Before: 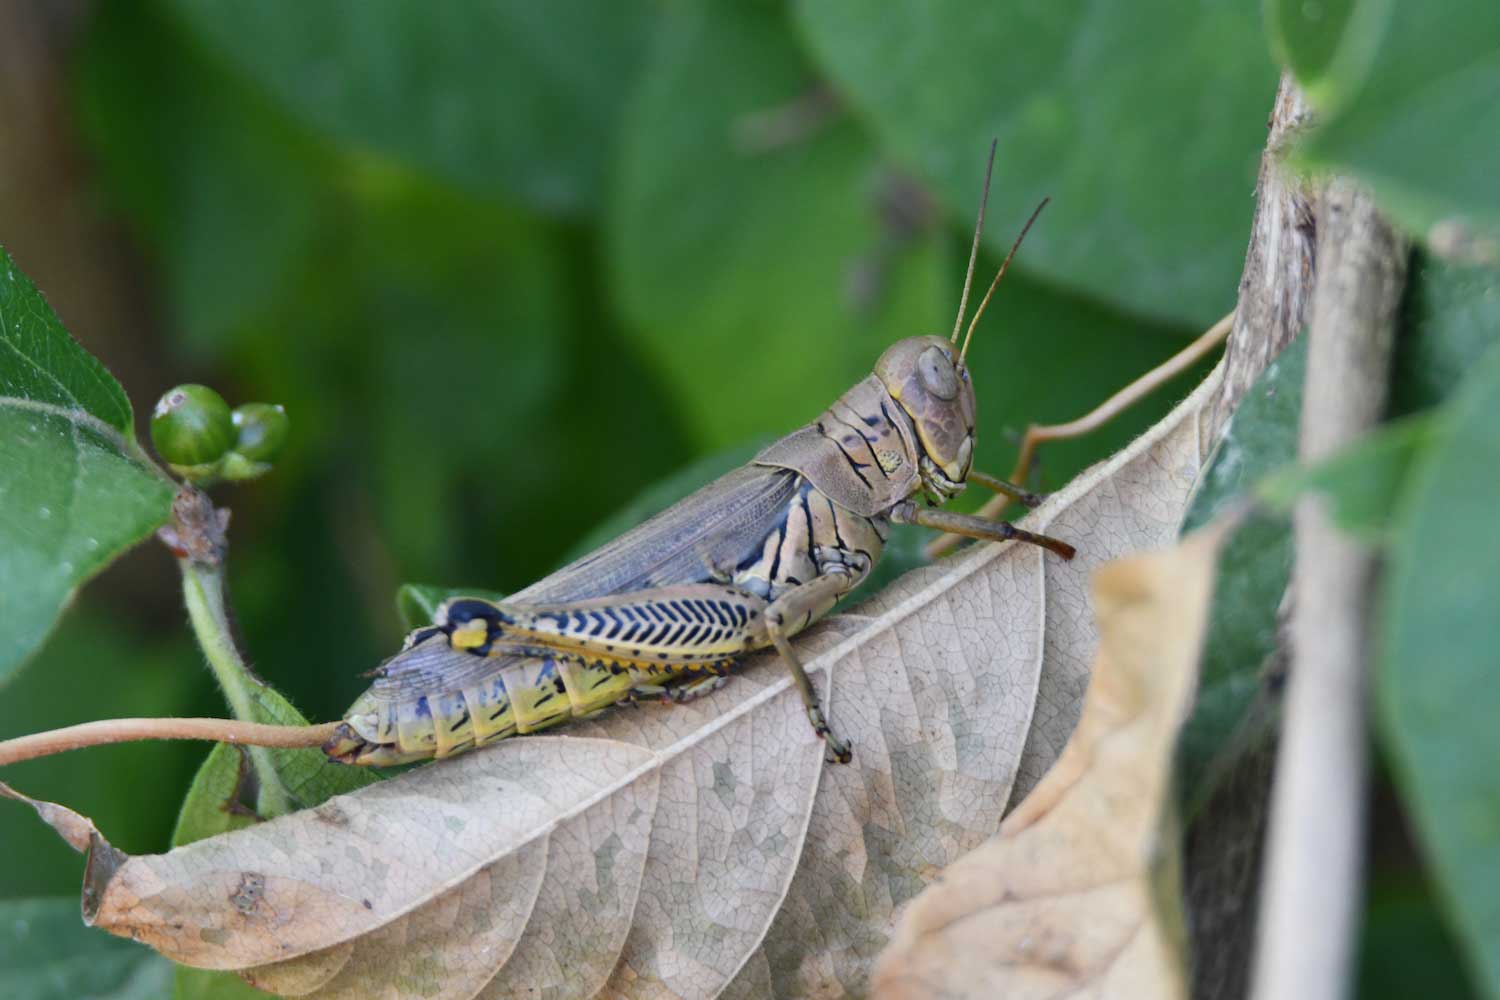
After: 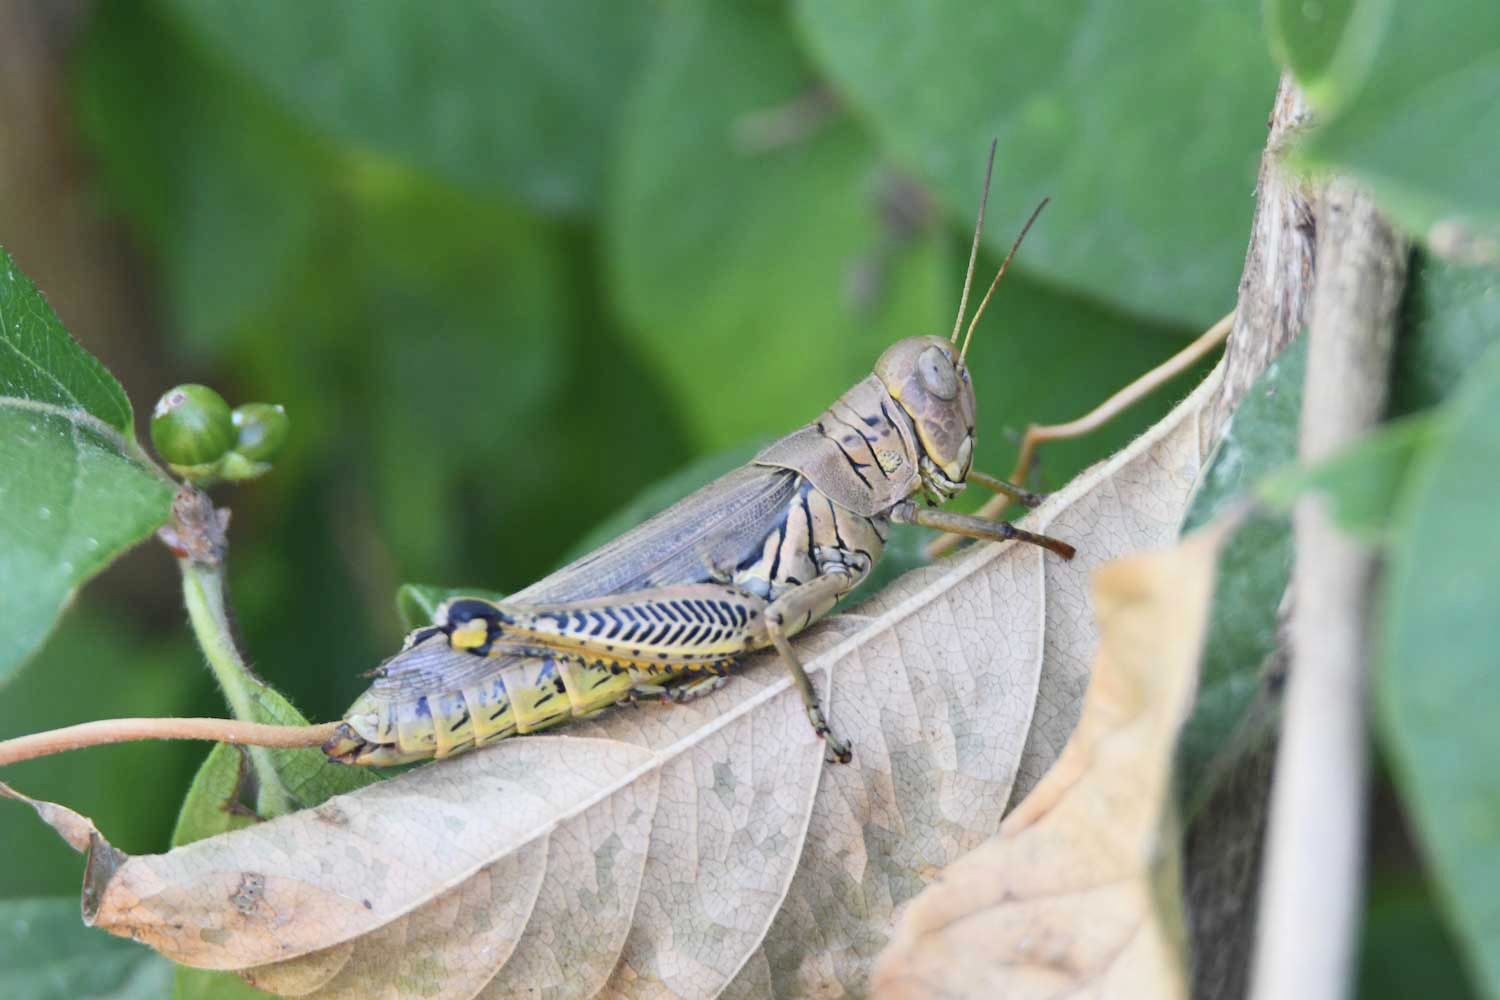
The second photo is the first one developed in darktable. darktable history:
contrast brightness saturation: contrast 0.141, brightness 0.205
